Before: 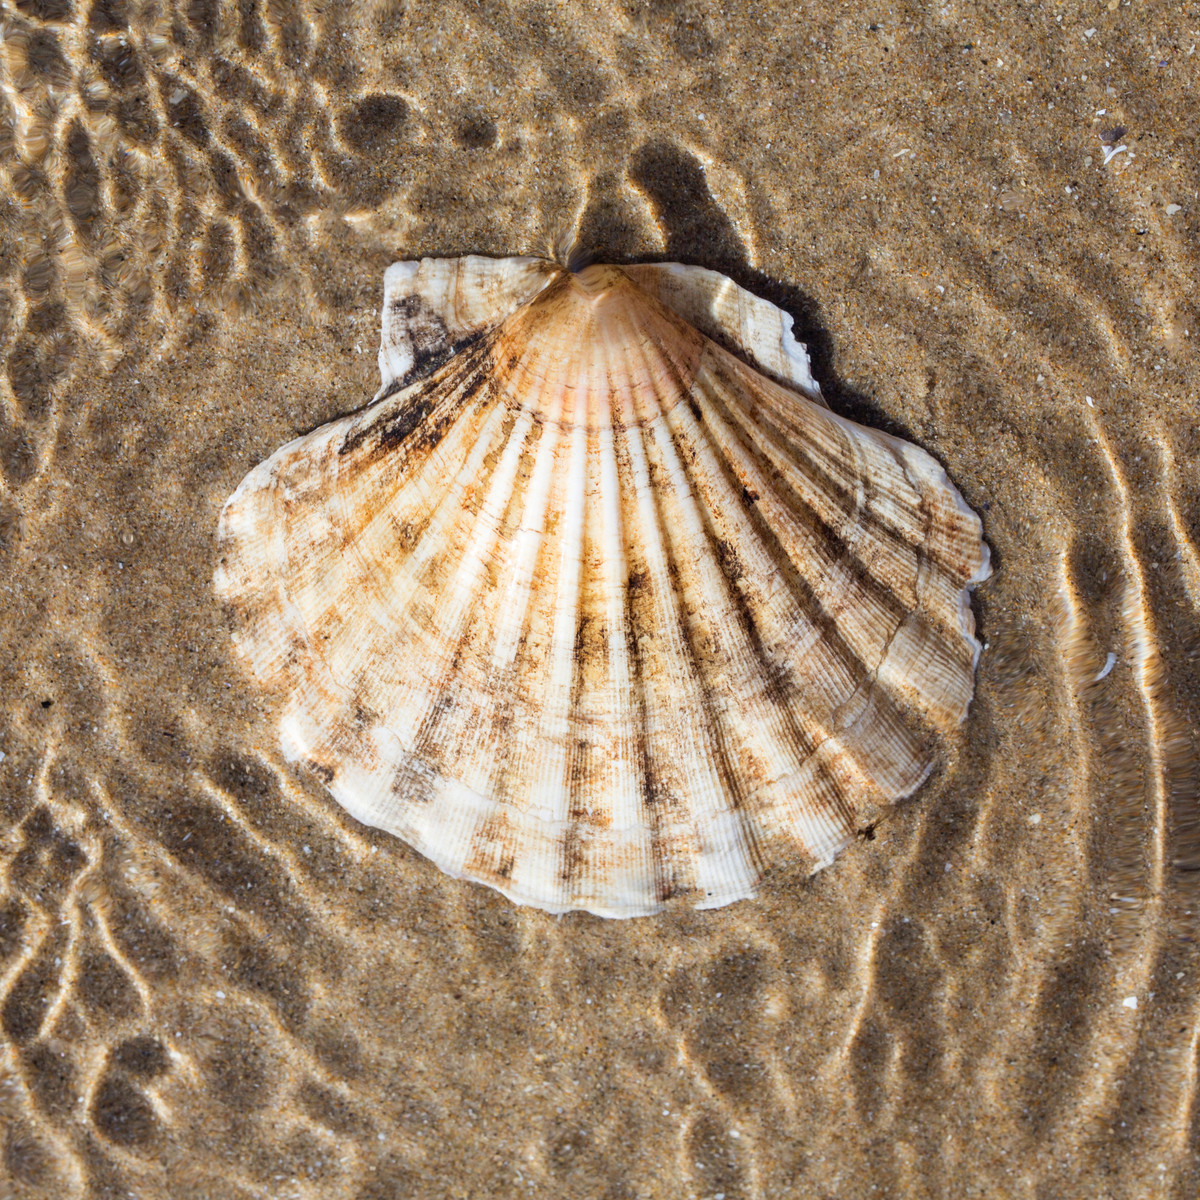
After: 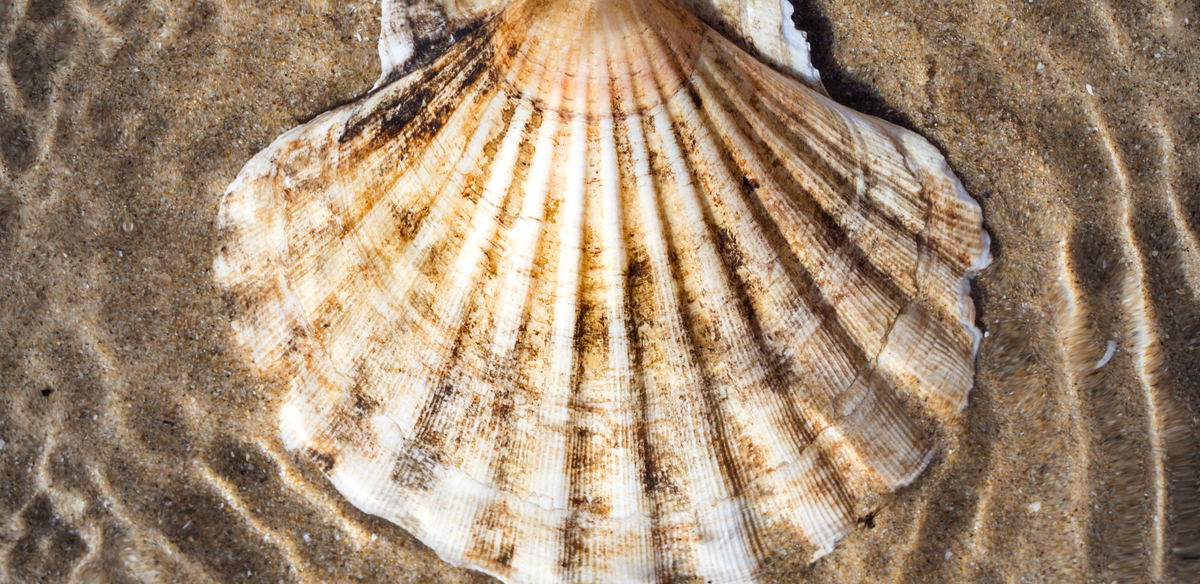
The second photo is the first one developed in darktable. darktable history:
exposure: exposure 0.127 EV, compensate highlight preservation false
shadows and highlights: soften with gaussian
vignetting: fall-off start 96.97%, fall-off radius 99.2%, center (0.037, -0.095), width/height ratio 0.612
crop and rotate: top 26.002%, bottom 25.252%
